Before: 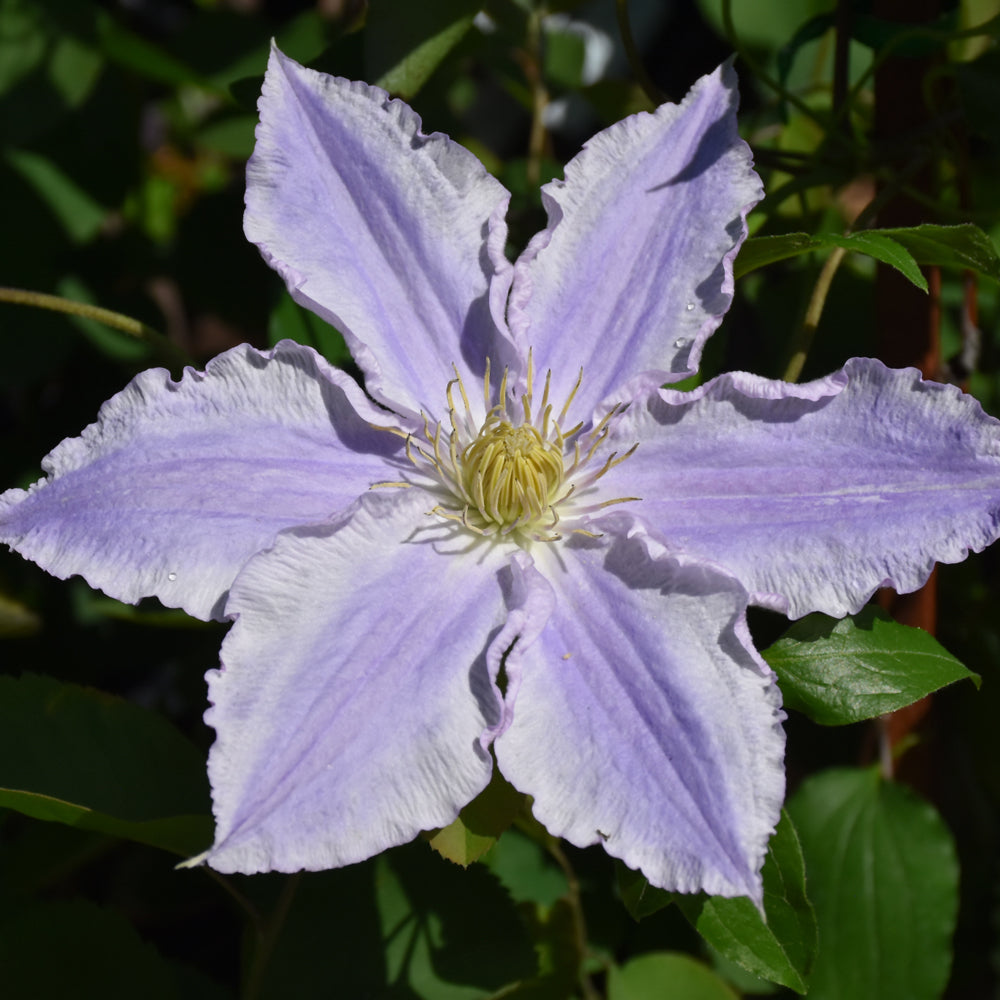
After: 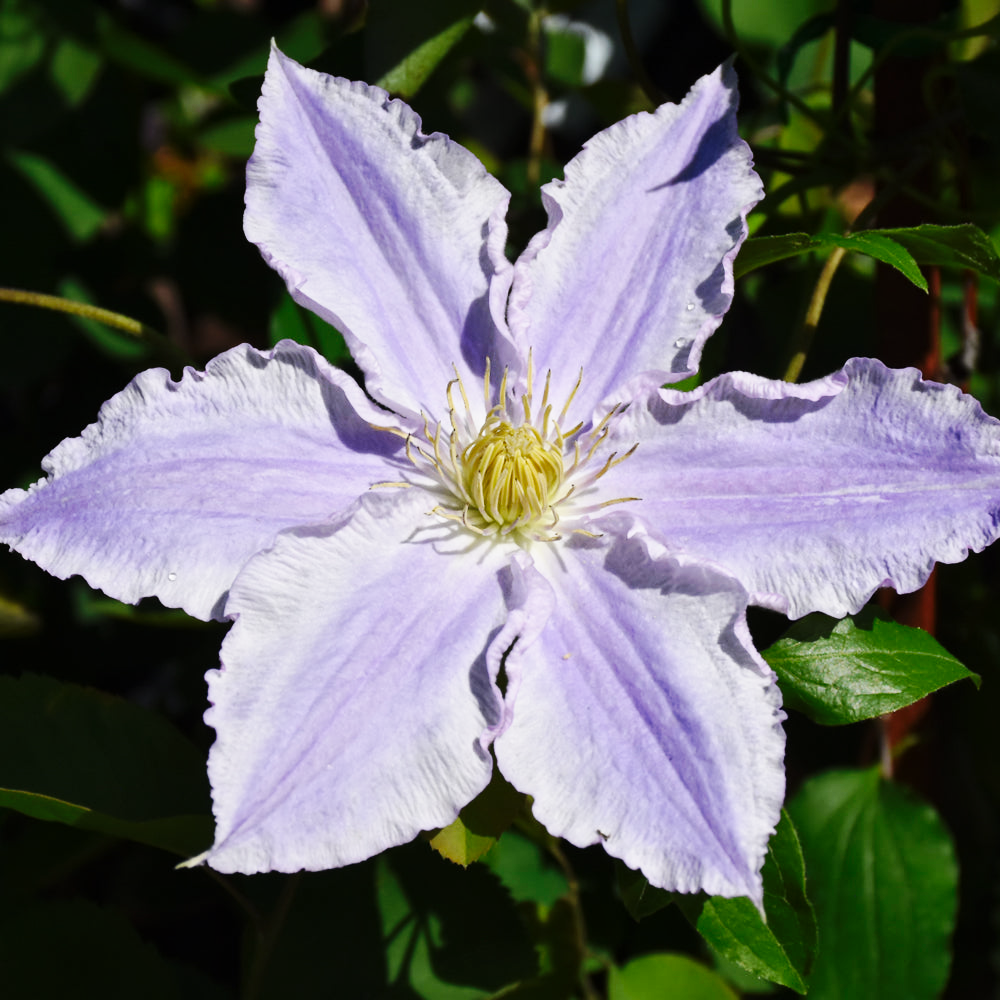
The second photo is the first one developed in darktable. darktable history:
local contrast: mode bilateral grid, contrast 10, coarseness 26, detail 115%, midtone range 0.2
base curve: curves: ch0 [(0, 0) (0.032, 0.025) (0.121, 0.166) (0.206, 0.329) (0.605, 0.79) (1, 1)], preserve colors none
